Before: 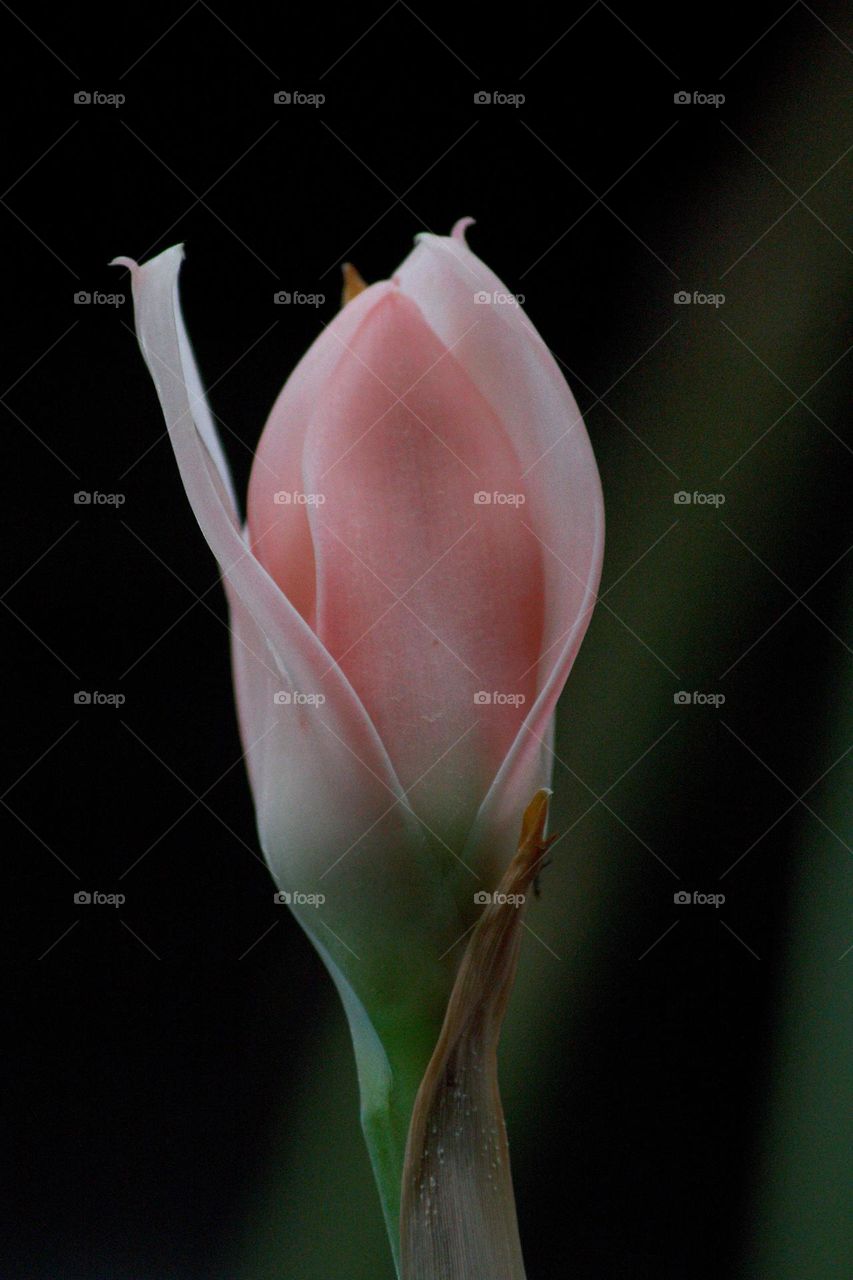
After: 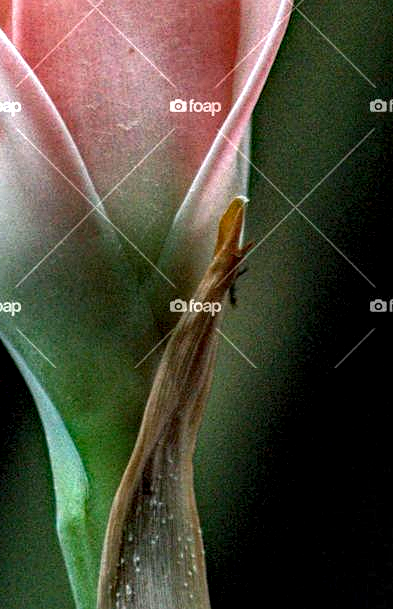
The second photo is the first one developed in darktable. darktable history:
sharpen: amount 0.203
tone equalizer: edges refinement/feathering 500, mask exposure compensation -1.57 EV, preserve details no
exposure: black level correction 0, exposure 1.2 EV, compensate exposure bias true, compensate highlight preservation false
crop: left 35.725%, top 46.263%, right 18.134%, bottom 6.155%
local contrast: highlights 16%, detail 186%
haze removal: strength 0.289, distance 0.252, compatibility mode true, adaptive false
